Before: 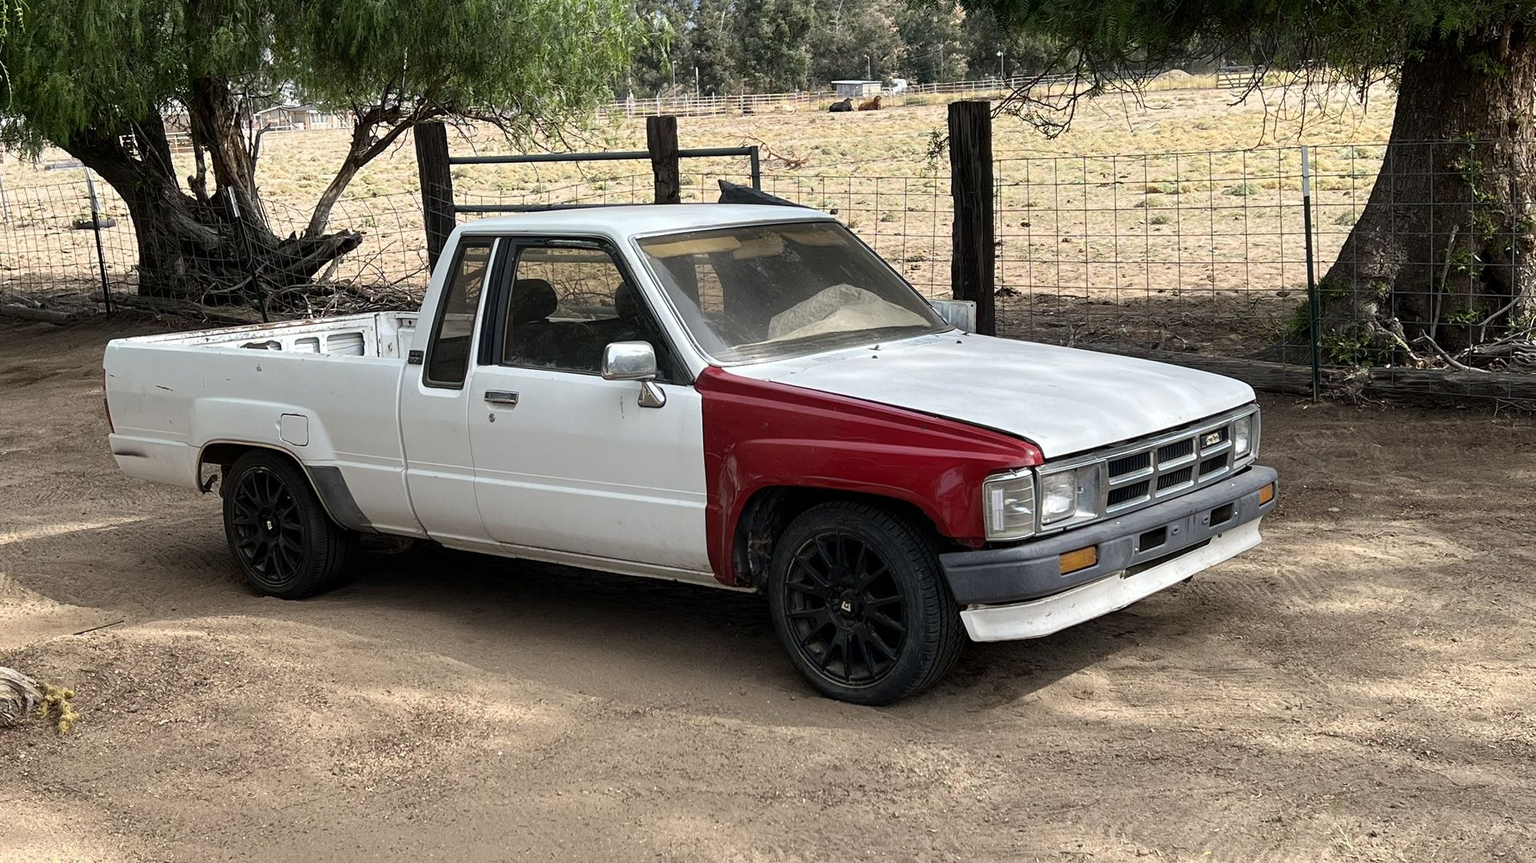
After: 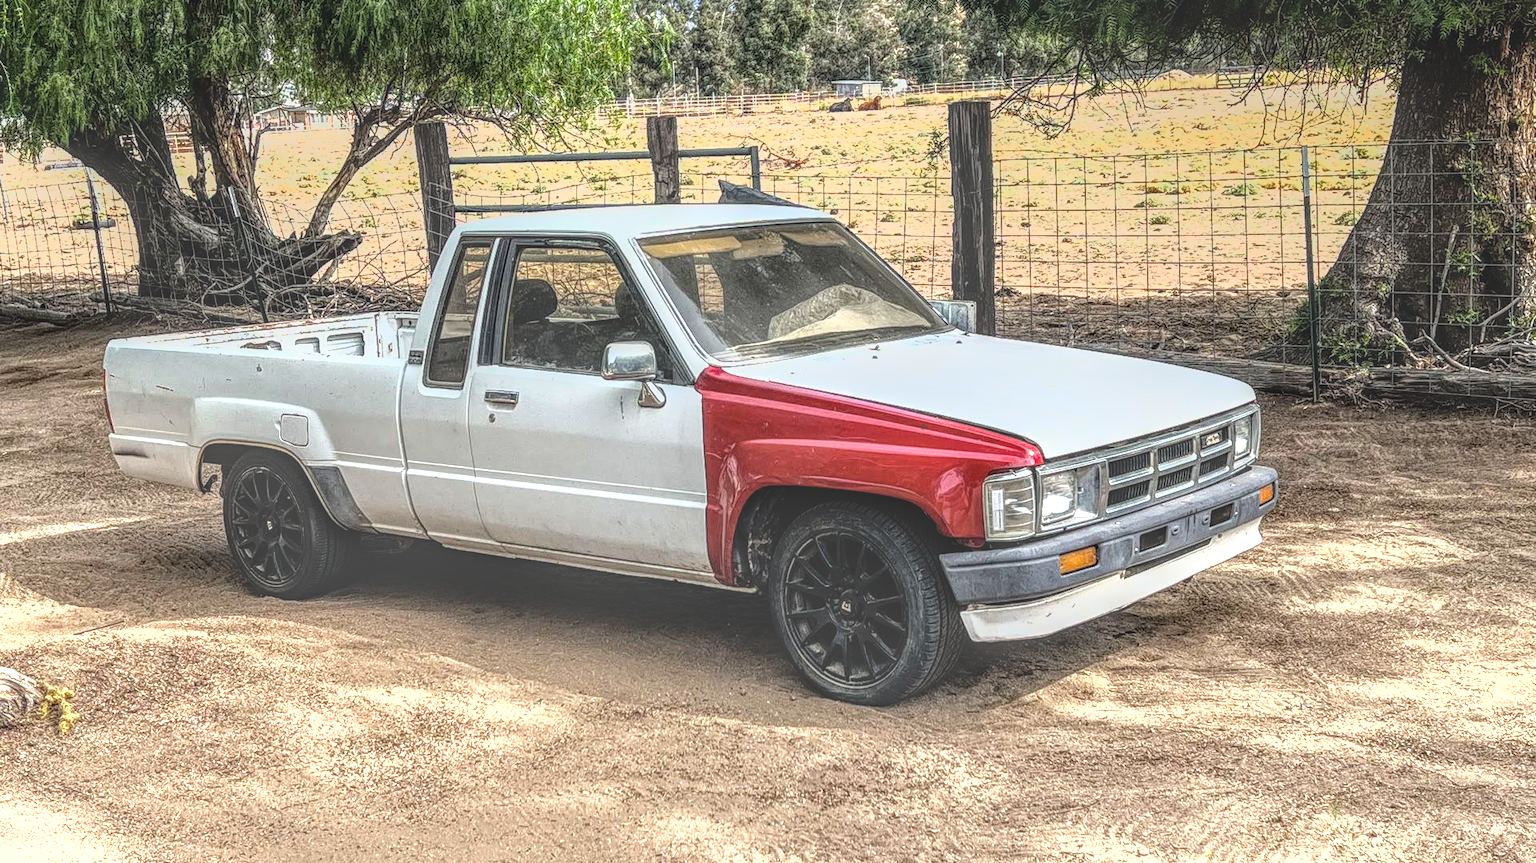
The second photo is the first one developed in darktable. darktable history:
local contrast: highlights 2%, shadows 1%, detail 199%, midtone range 0.25
tone equalizer: -8 EV -1.12 EV, -7 EV -0.99 EV, -6 EV -0.867 EV, -5 EV -0.561 EV, -3 EV 0.549 EV, -2 EV 0.874 EV, -1 EV 0.998 EV, +0 EV 1.08 EV
